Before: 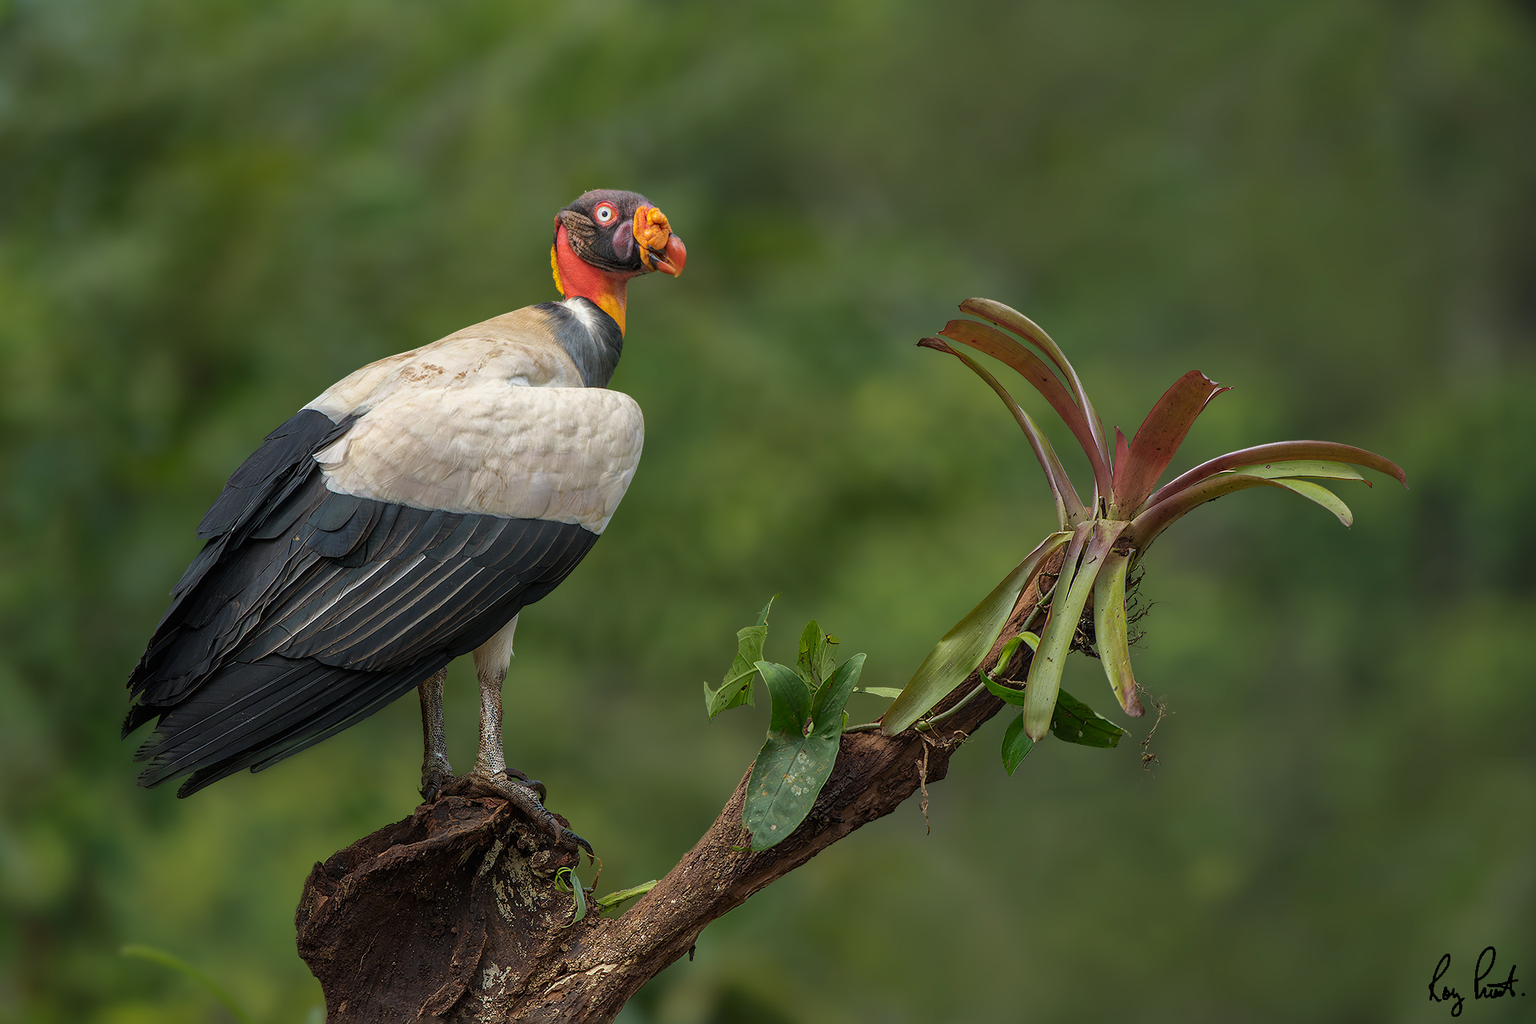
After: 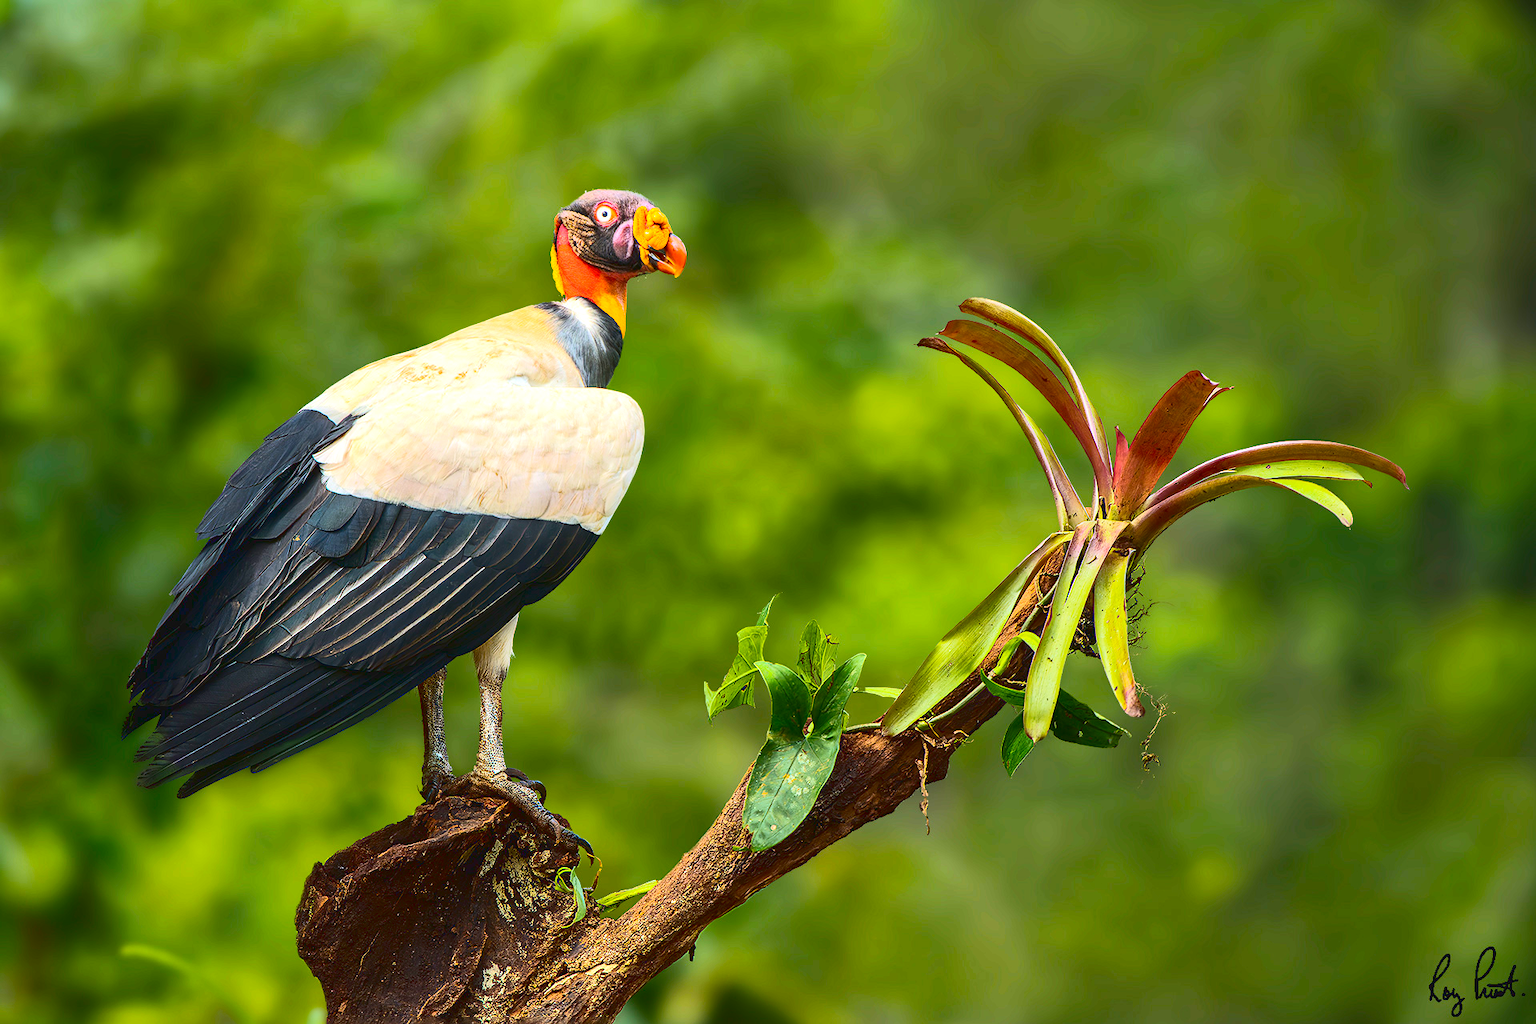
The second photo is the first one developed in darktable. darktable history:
contrast brightness saturation: contrast 0.288
tone curve: curves: ch0 [(0, 0.045) (0.155, 0.169) (0.46, 0.466) (0.751, 0.788) (1, 0.961)]; ch1 [(0, 0) (0.43, 0.408) (0.472, 0.469) (0.505, 0.503) (0.553, 0.563) (0.592, 0.581) (0.631, 0.625) (1, 1)]; ch2 [(0, 0) (0.505, 0.495) (0.55, 0.557) (0.583, 0.573) (1, 1)], color space Lab, linked channels, preserve colors none
exposure: black level correction 0, exposure 1.098 EV, compensate highlight preservation false
color balance rgb: white fulcrum 1 EV, perceptual saturation grading › global saturation 41.095%, global vibrance 29.412%
